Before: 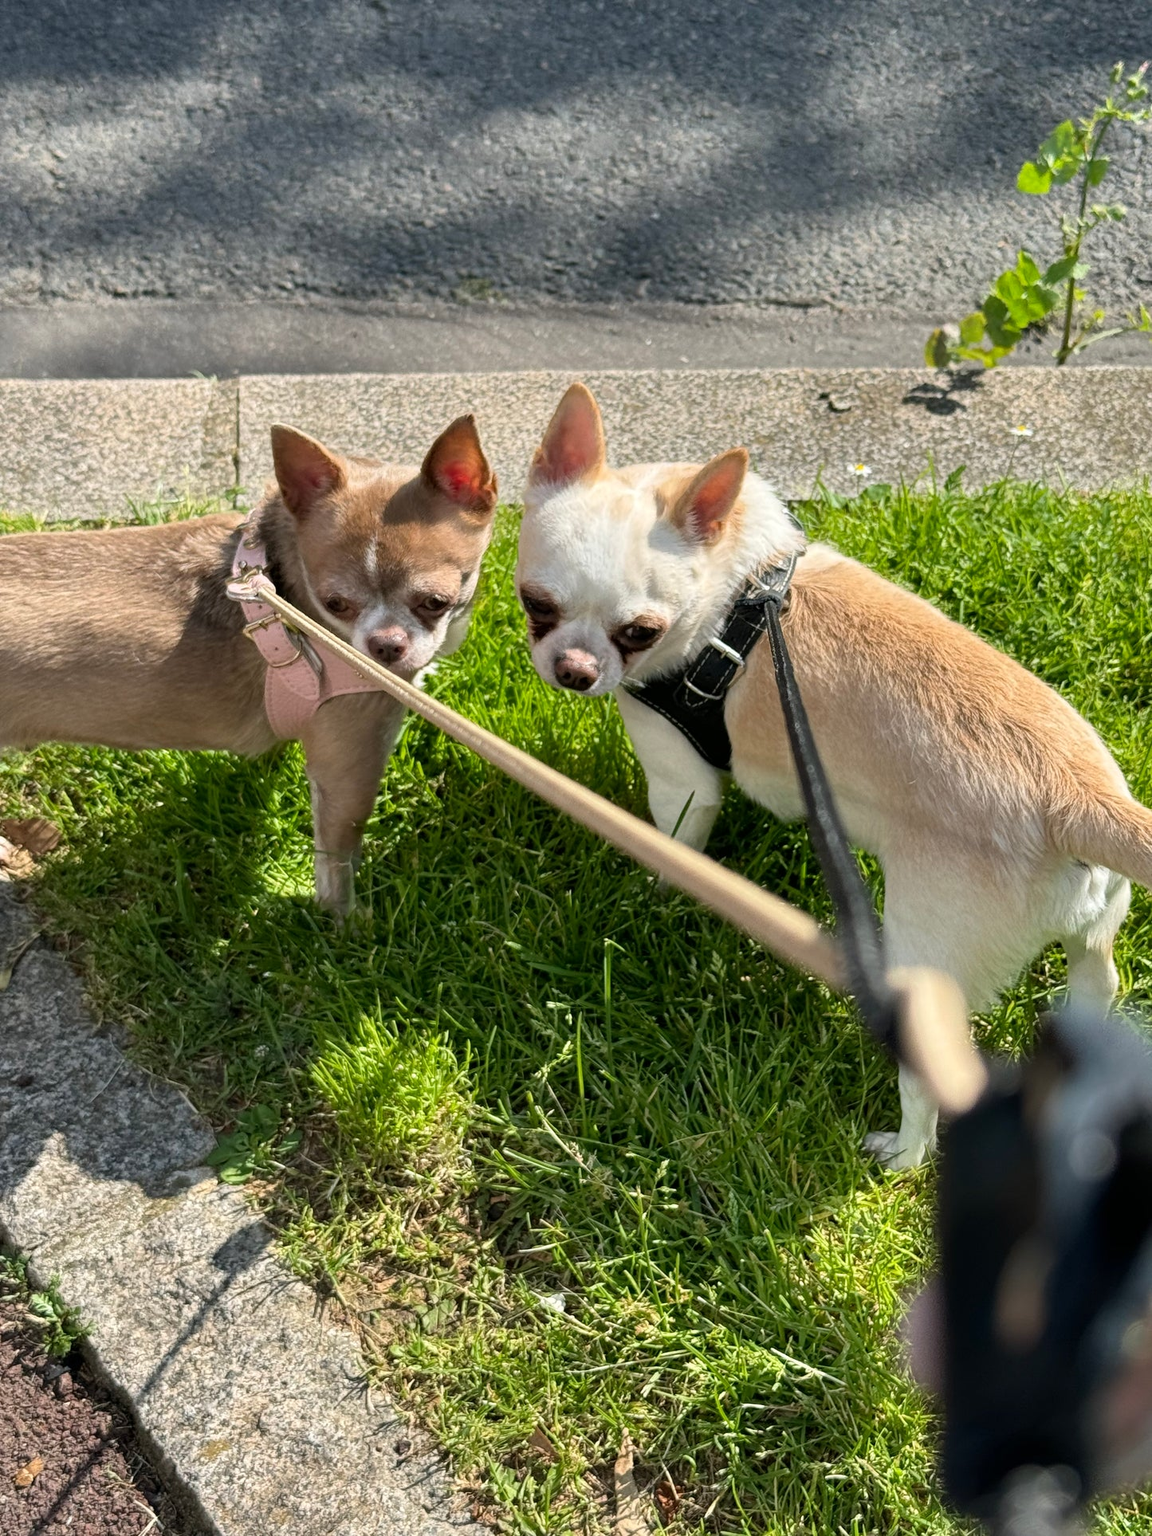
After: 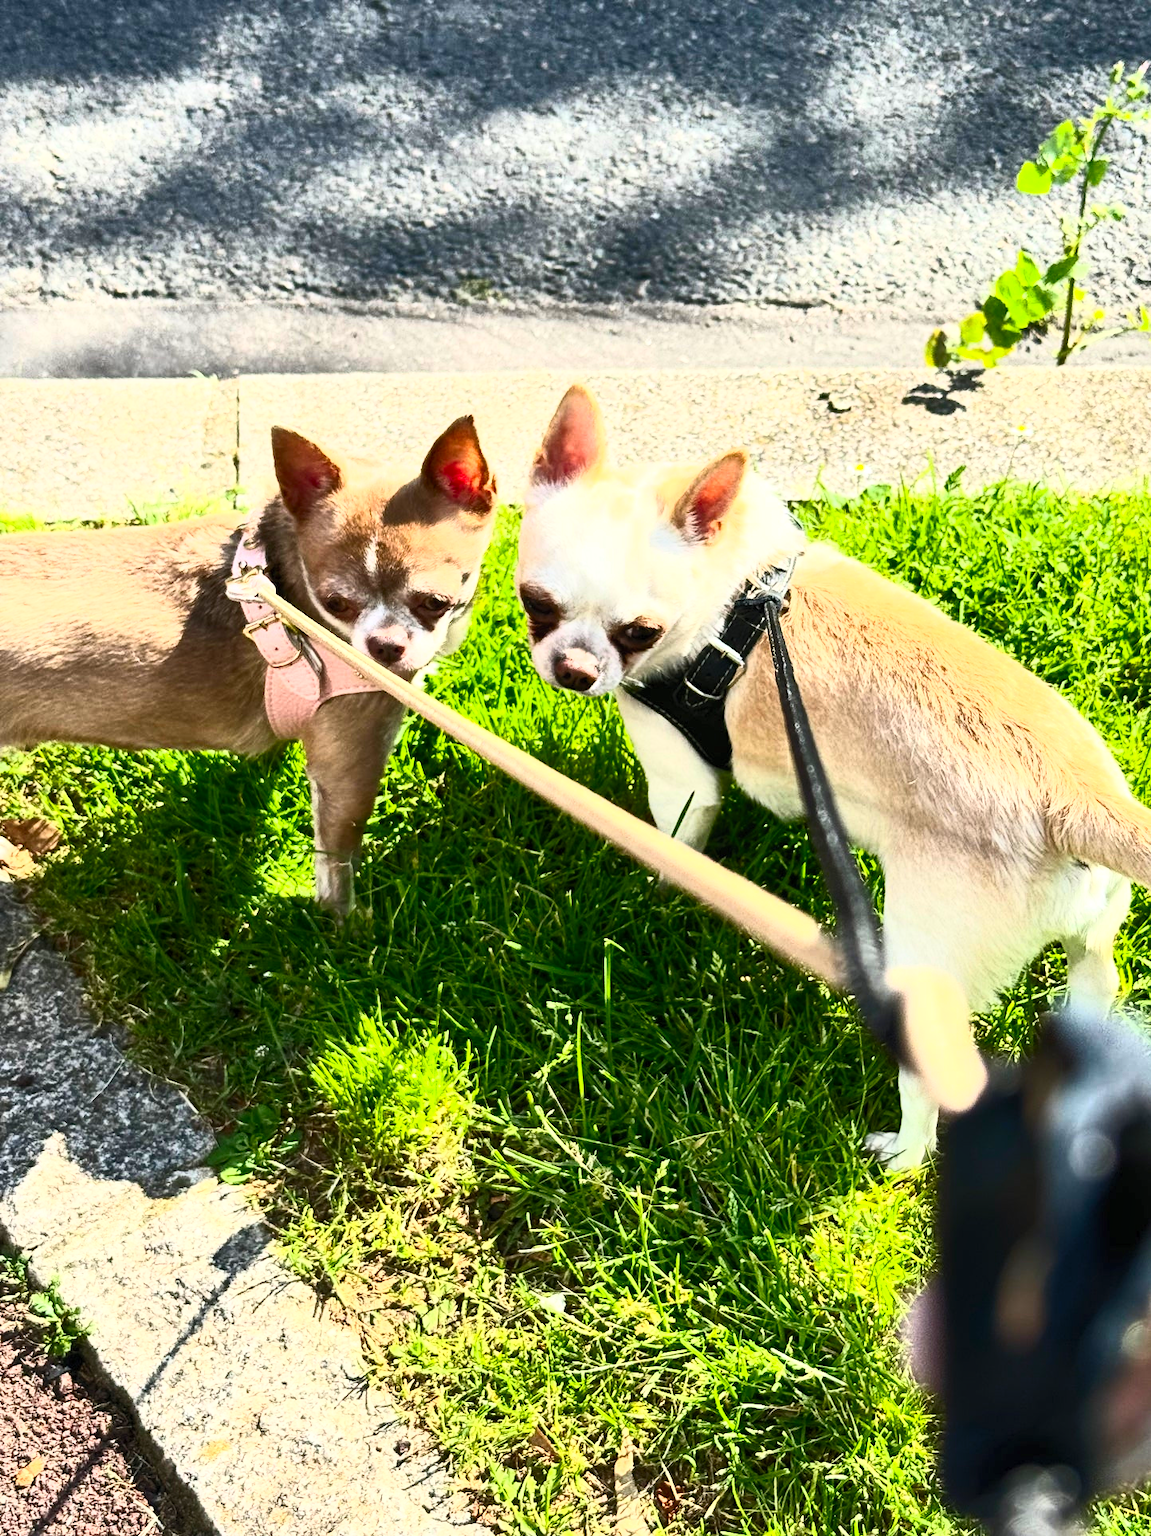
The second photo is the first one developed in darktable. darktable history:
local contrast: mode bilateral grid, contrast 20, coarseness 50, detail 120%, midtone range 0.2
contrast brightness saturation: contrast 0.83, brightness 0.59, saturation 0.59
